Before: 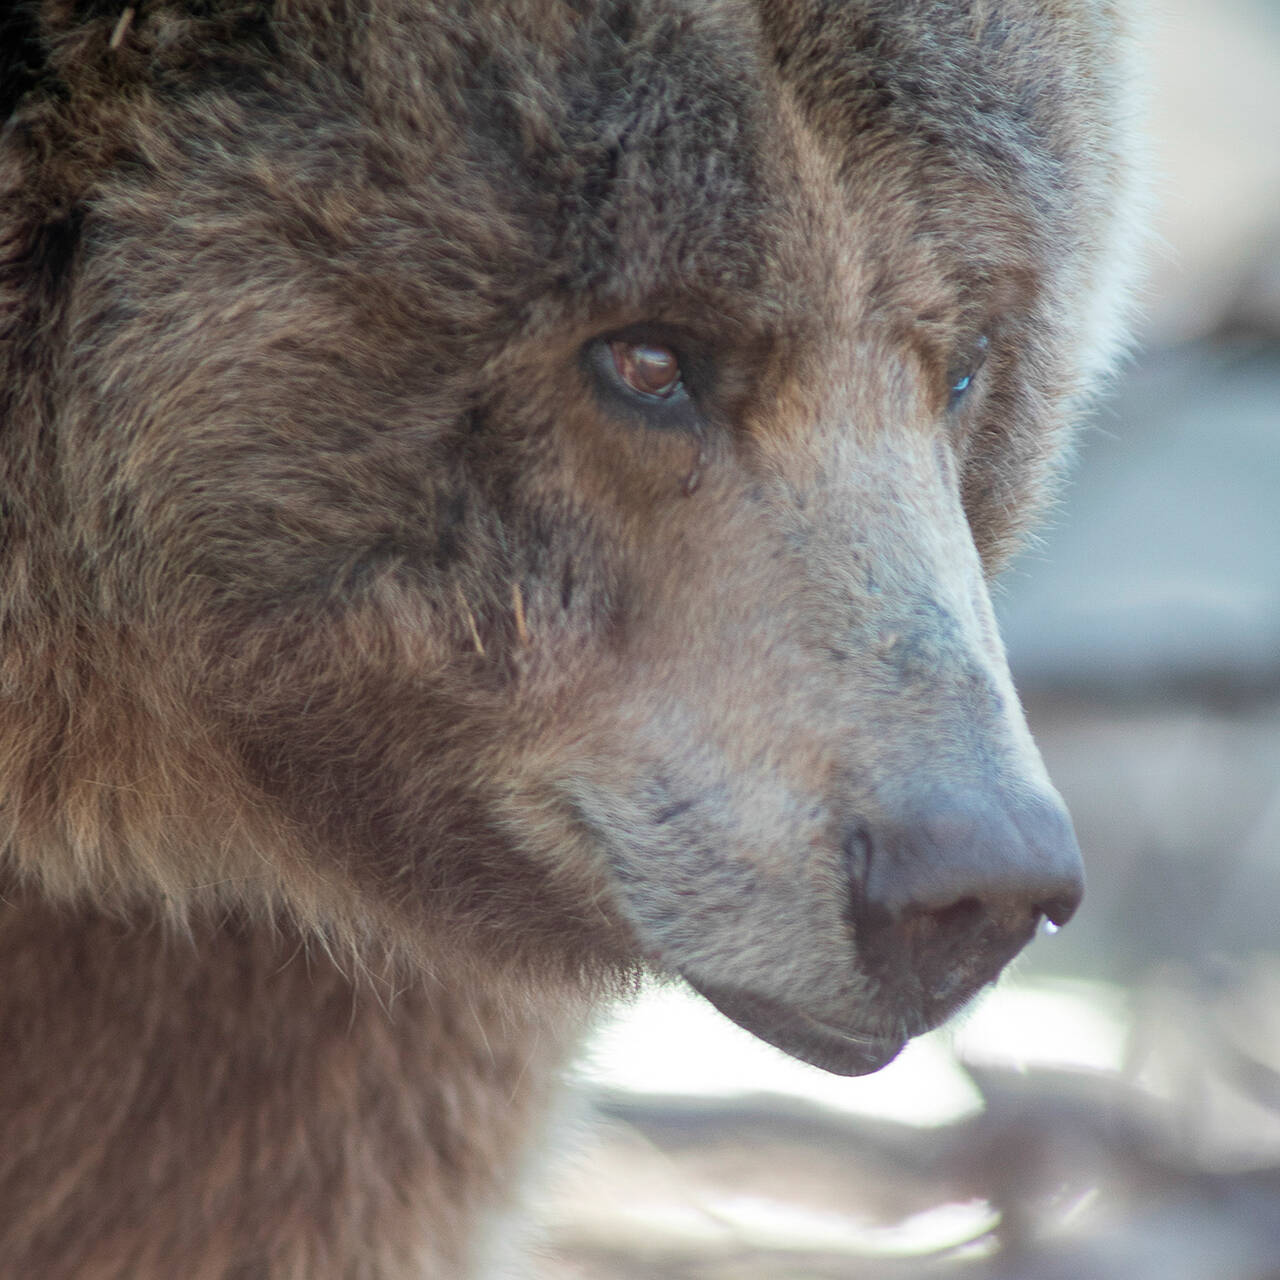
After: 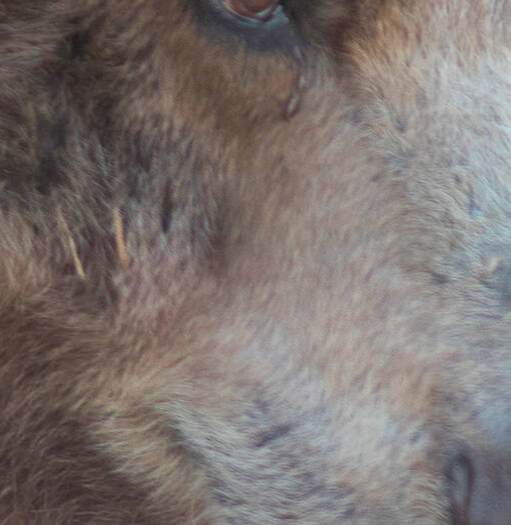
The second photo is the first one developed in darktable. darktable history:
rotate and perspective: lens shift (horizontal) -0.055, automatic cropping off
crop: left 30%, top 30%, right 30%, bottom 30%
